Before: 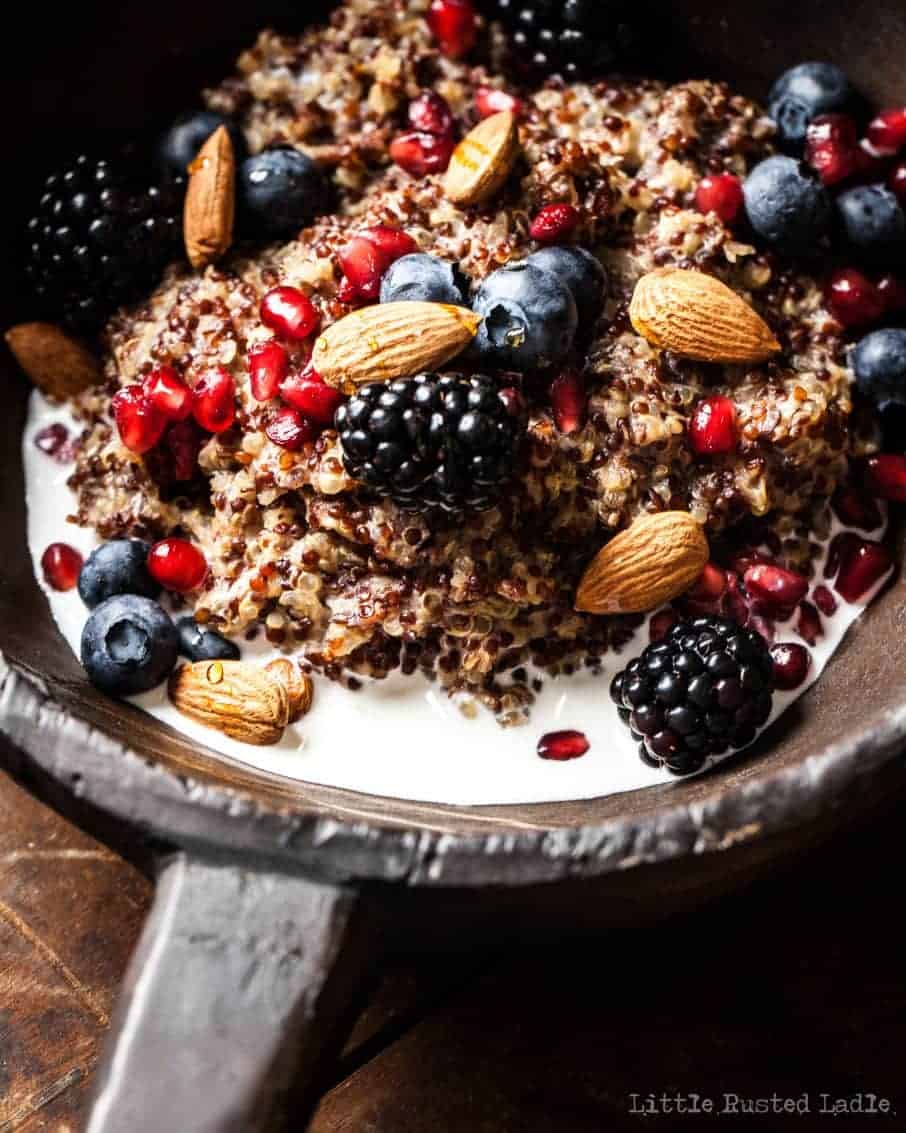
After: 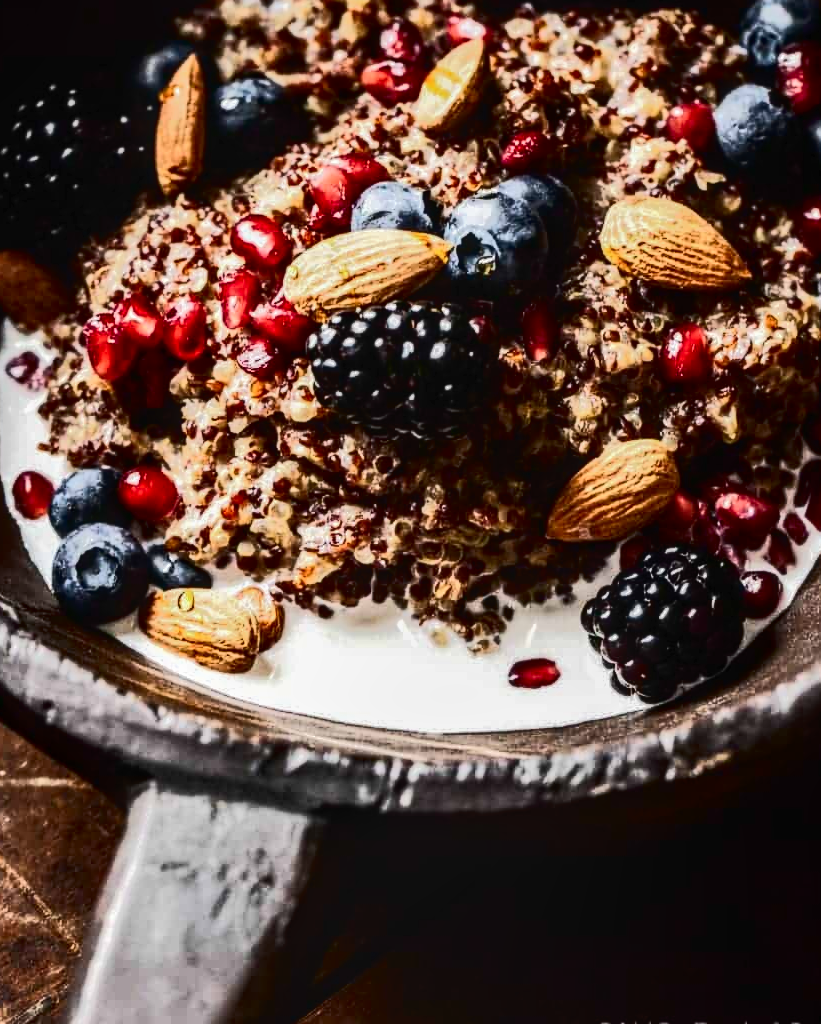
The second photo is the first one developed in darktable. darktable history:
crop: left 3.292%, top 6.369%, right 5.985%, bottom 3.176%
local contrast: on, module defaults
tone curve: curves: ch0 [(0, 0) (0.003, 0.005) (0.011, 0.007) (0.025, 0.009) (0.044, 0.013) (0.069, 0.017) (0.1, 0.02) (0.136, 0.029) (0.177, 0.052) (0.224, 0.086) (0.277, 0.129) (0.335, 0.188) (0.399, 0.256) (0.468, 0.361) (0.543, 0.526) (0.623, 0.696) (0.709, 0.784) (0.801, 0.85) (0.898, 0.882) (1, 1)], color space Lab, independent channels, preserve colors none
